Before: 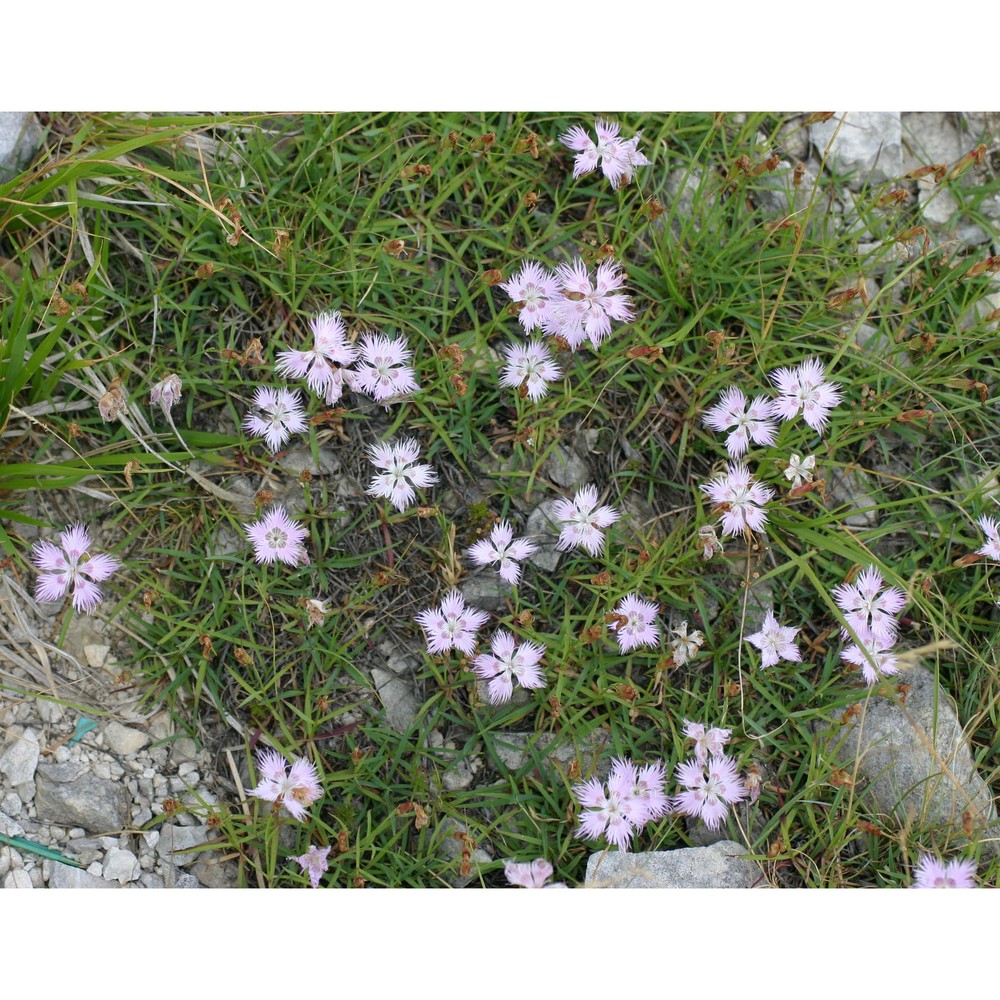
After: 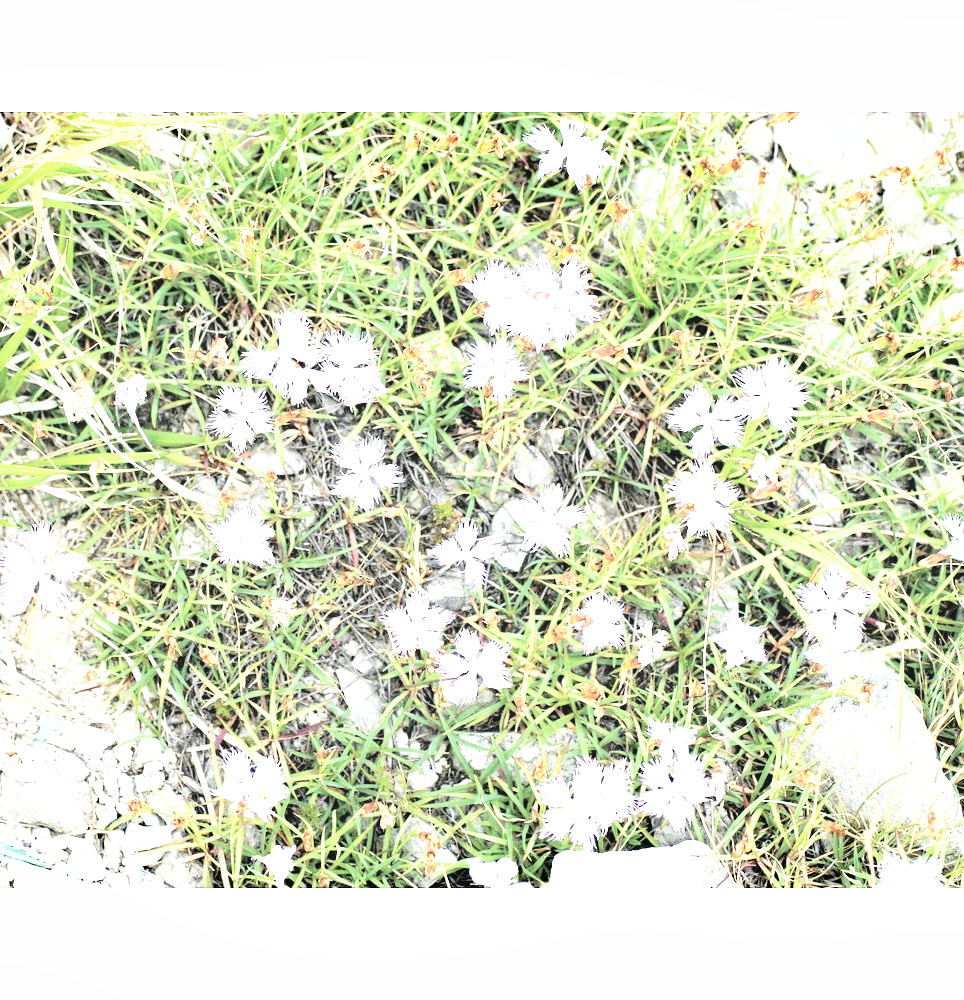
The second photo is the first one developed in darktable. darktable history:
exposure: black level correction 0, exposure 0.498 EV, compensate highlight preservation false
crop and rotate: left 3.521%
base curve: curves: ch0 [(0, 0) (0.007, 0.004) (0.027, 0.03) (0.046, 0.07) (0.207, 0.54) (0.442, 0.872) (0.673, 0.972) (1, 1)], preserve colors none
contrast brightness saturation: brightness 0.981
color correction: highlights b* -0.043, saturation 0.495
levels: levels [0, 0.474, 0.947]
shadows and highlights: shadows 52.83, soften with gaussian
